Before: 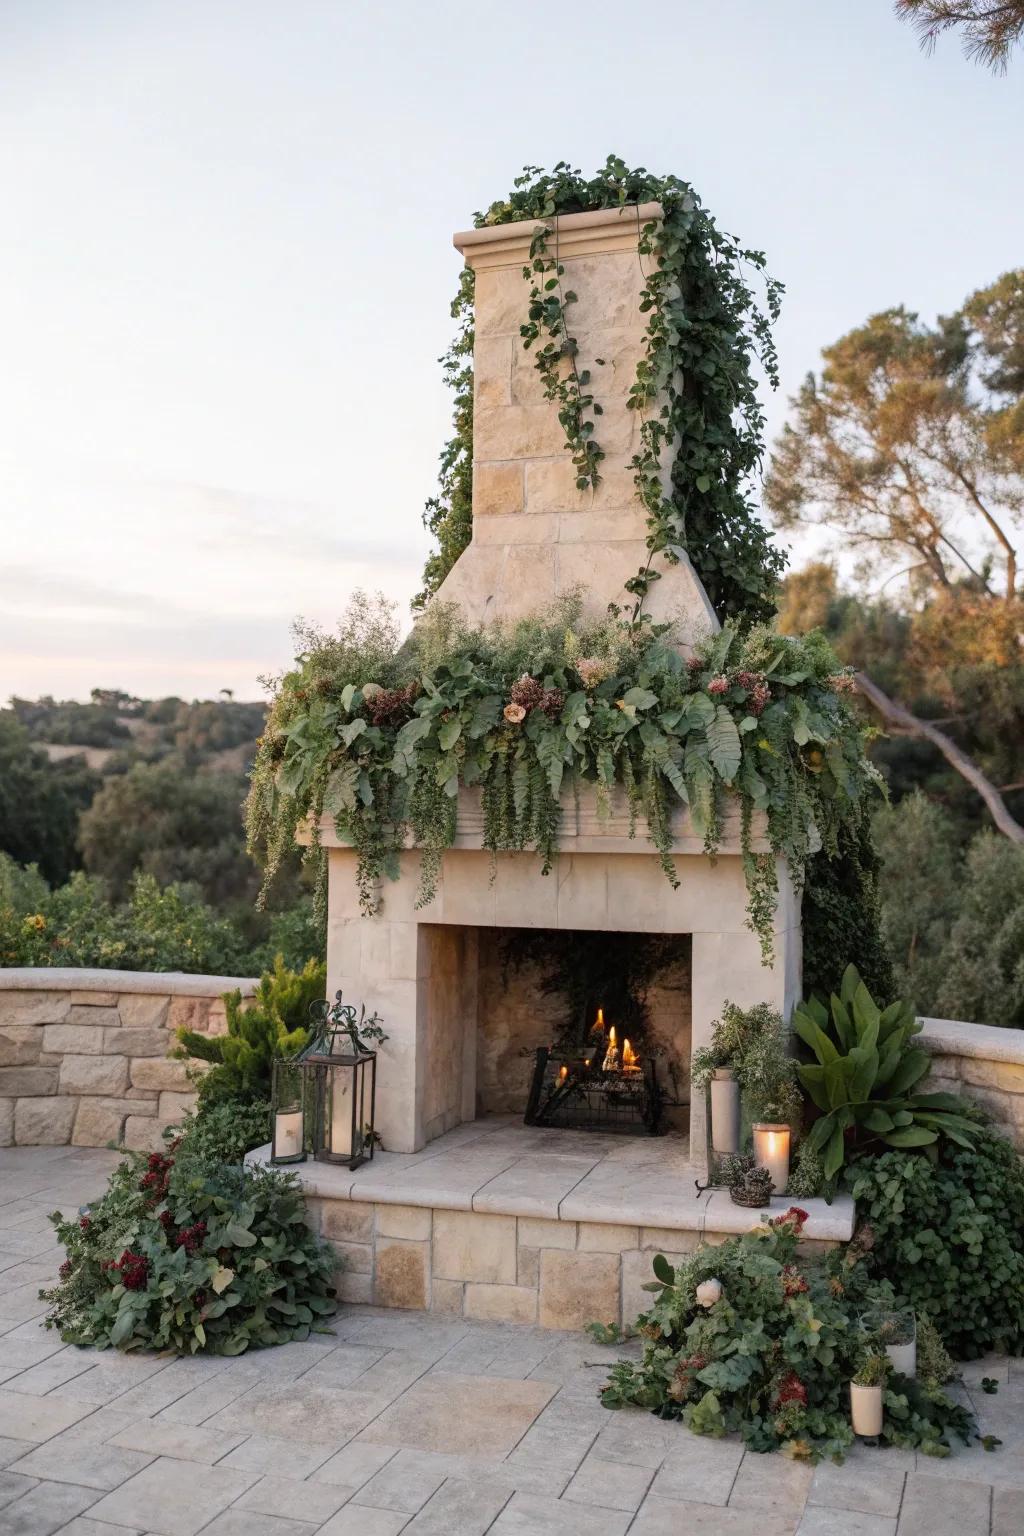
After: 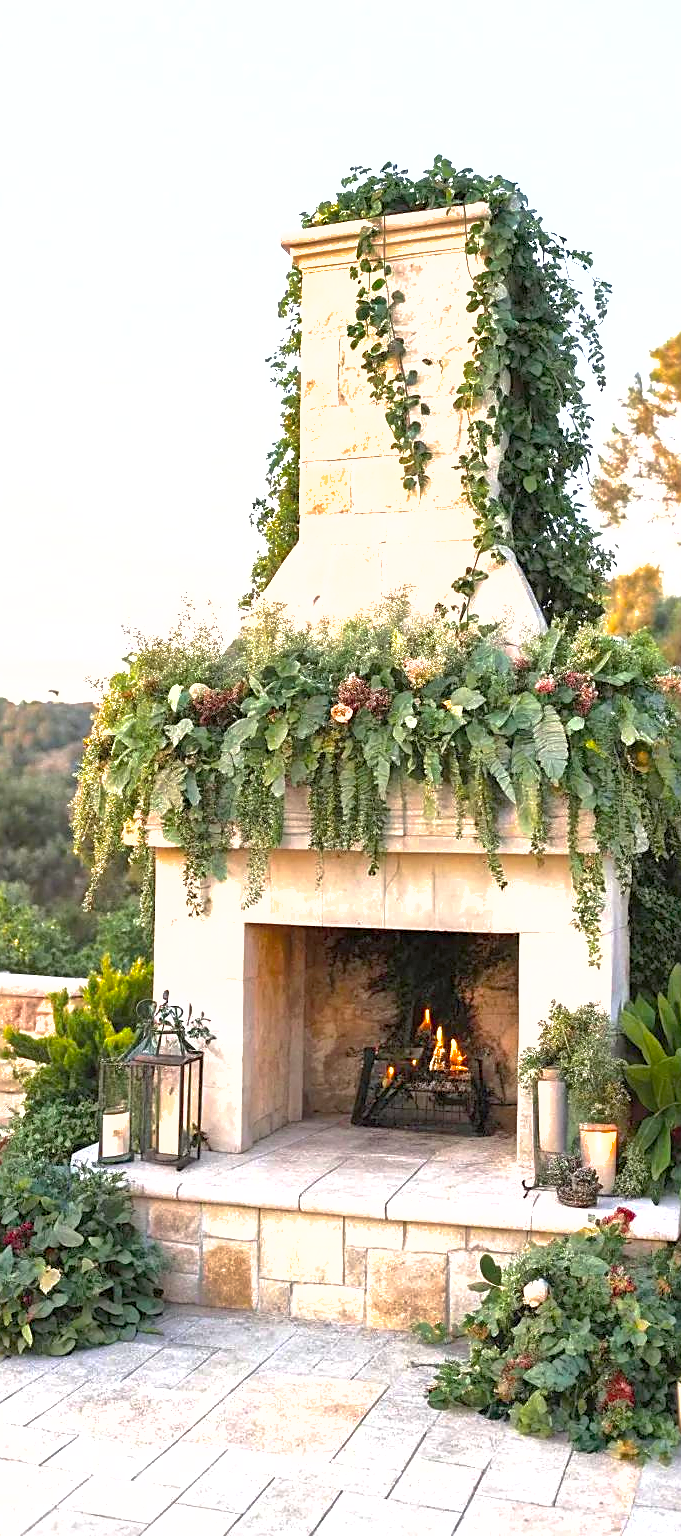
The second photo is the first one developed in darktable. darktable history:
sharpen: on, module defaults
color balance rgb: linear chroma grading › global chroma 10%, perceptual saturation grading › global saturation 5%, perceptual brilliance grading › global brilliance 4%, global vibrance 7%, saturation formula JzAzBz (2021)
exposure: black level correction 0, exposure 1.388 EV, compensate exposure bias true, compensate highlight preservation false
shadows and highlights: on, module defaults
crop: left 16.899%, right 16.556%
